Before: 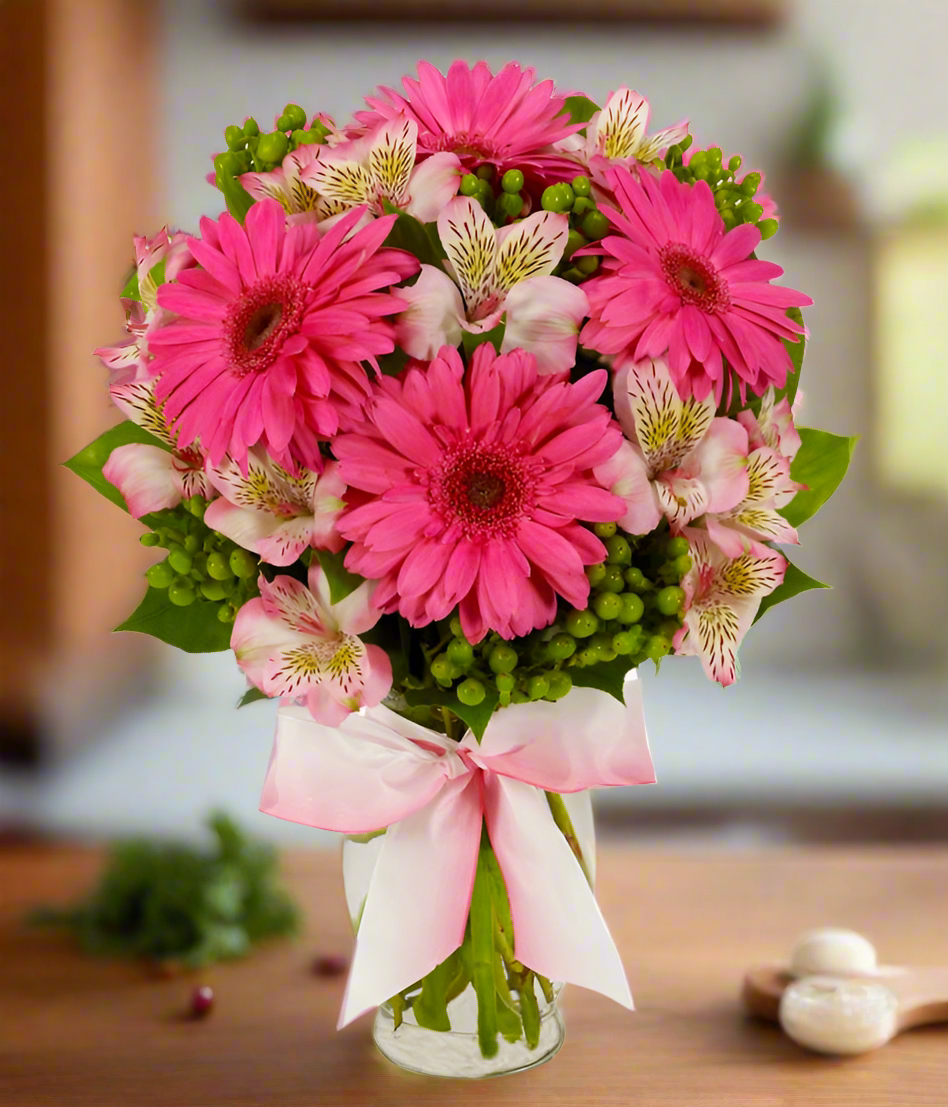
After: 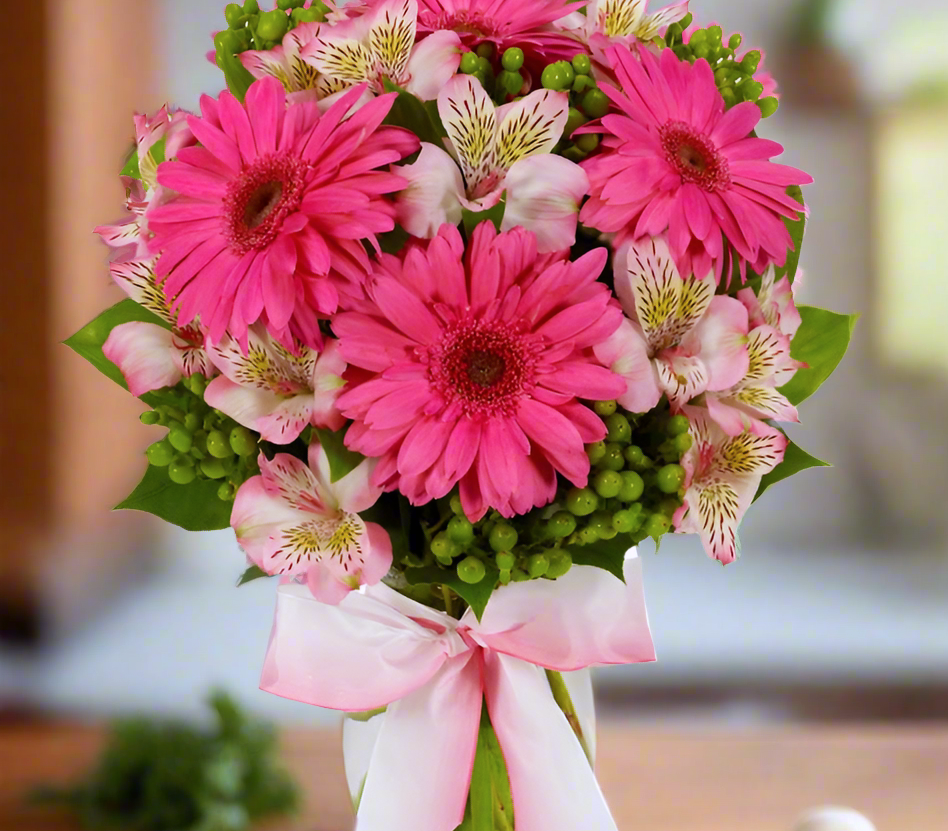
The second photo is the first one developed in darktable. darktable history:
color calibration: illuminant as shot in camera, x 0.358, y 0.373, temperature 4628.91 K
crop: top 11.038%, bottom 13.882%
